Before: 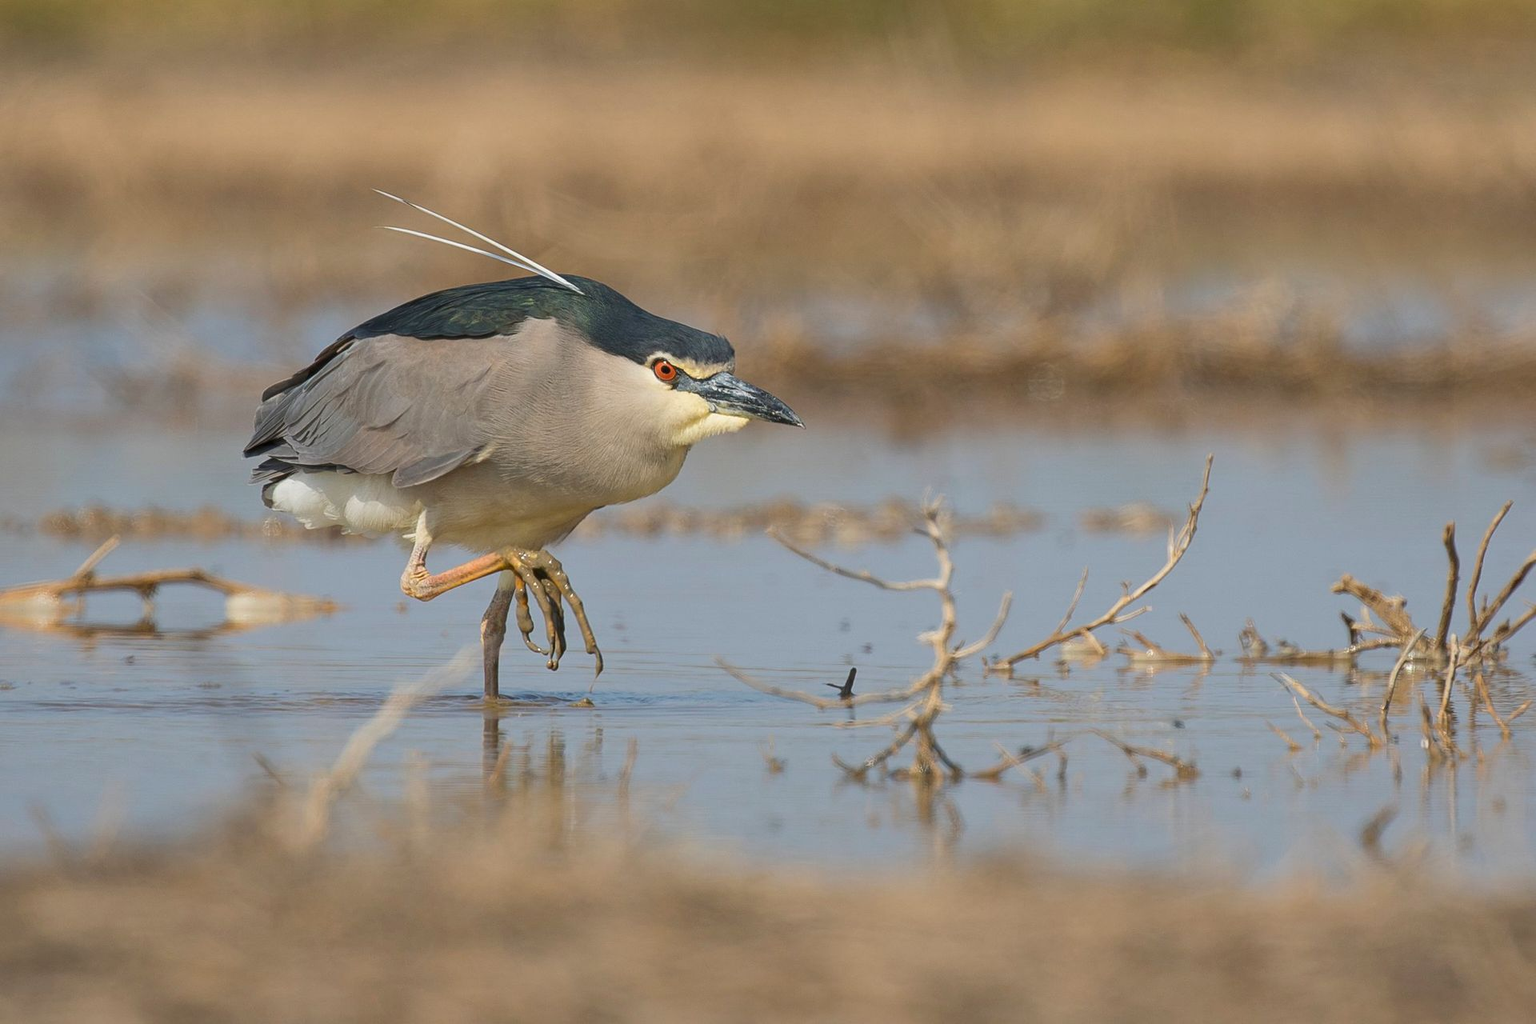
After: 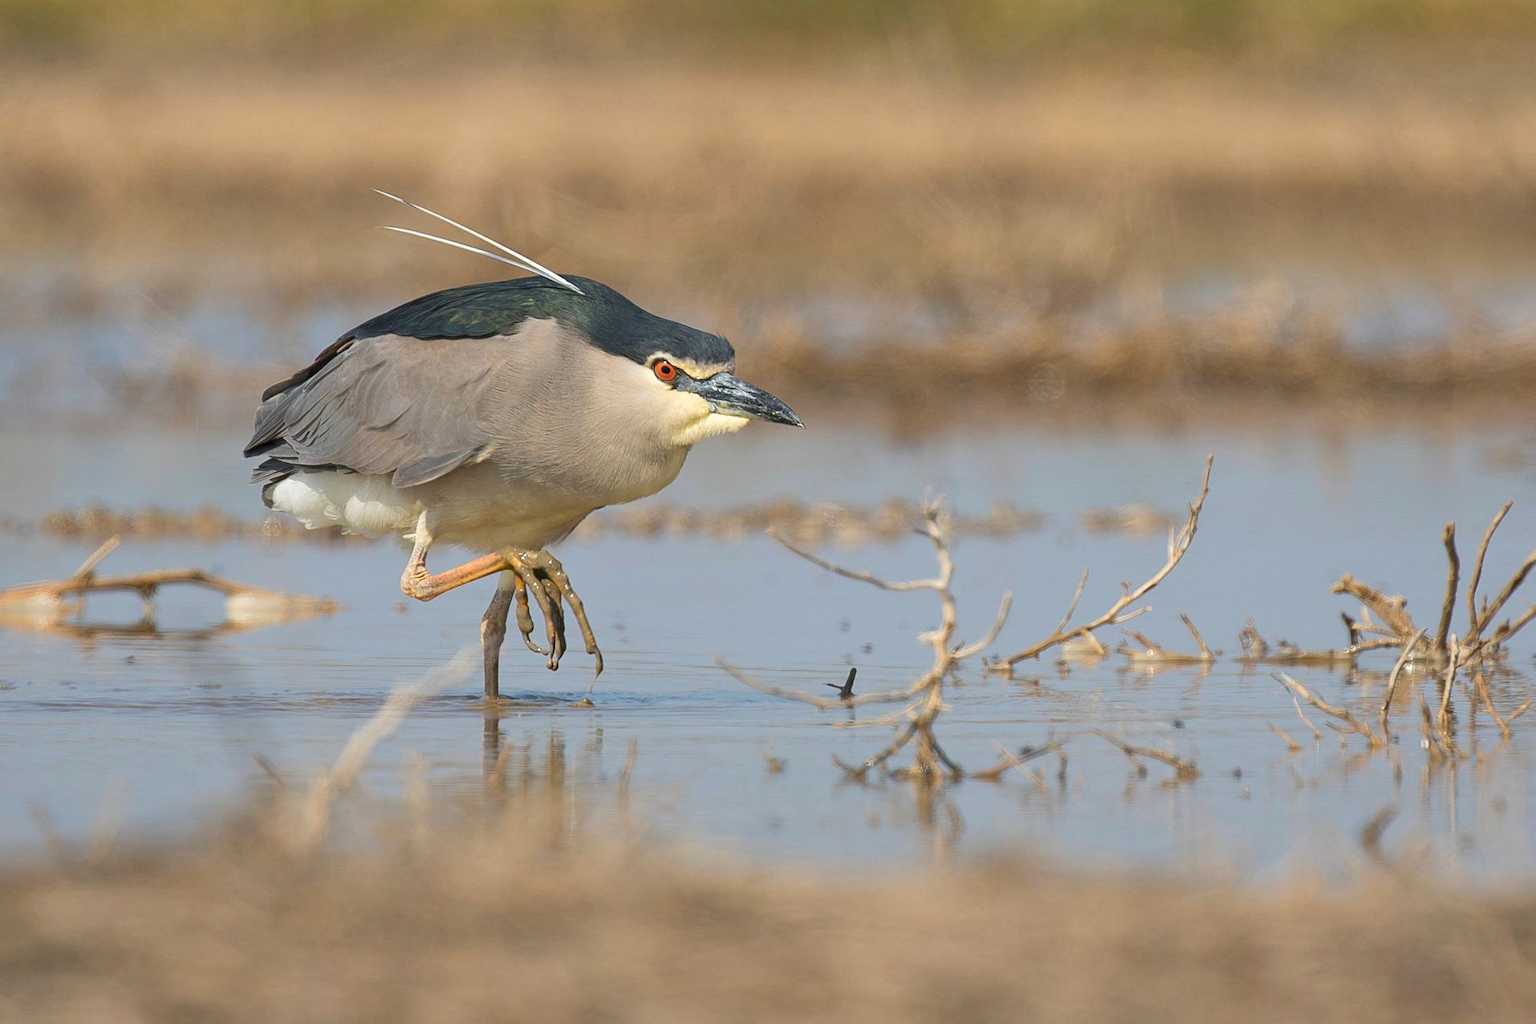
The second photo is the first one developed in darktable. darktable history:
exposure: exposure 0.212 EV, compensate exposure bias true, compensate highlight preservation false
